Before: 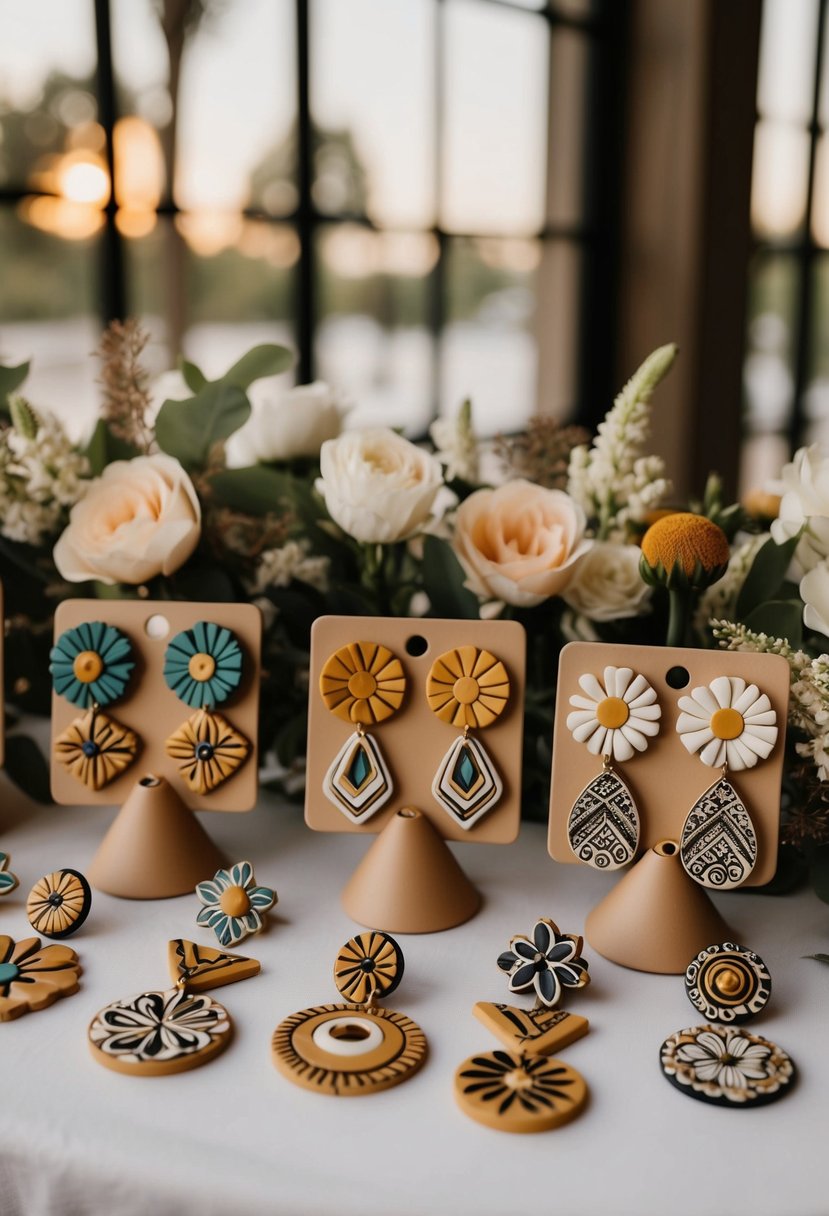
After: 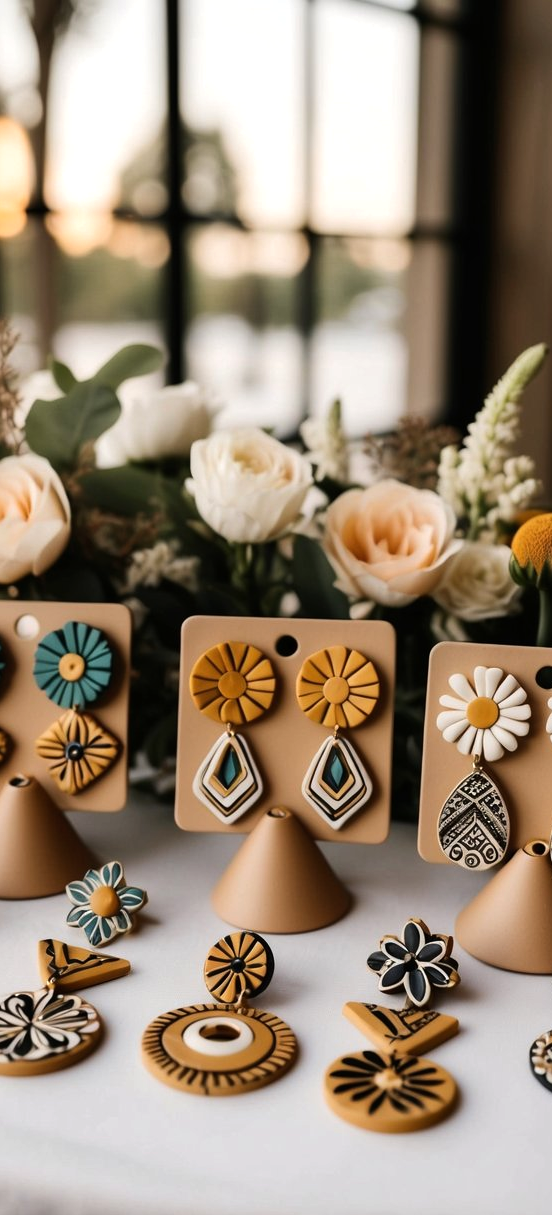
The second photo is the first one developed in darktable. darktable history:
crop and rotate: left 15.754%, right 17.579%
tone equalizer: -8 EV -0.417 EV, -7 EV -0.389 EV, -6 EV -0.333 EV, -5 EV -0.222 EV, -3 EV 0.222 EV, -2 EV 0.333 EV, -1 EV 0.389 EV, +0 EV 0.417 EV, edges refinement/feathering 500, mask exposure compensation -1.57 EV, preserve details no
